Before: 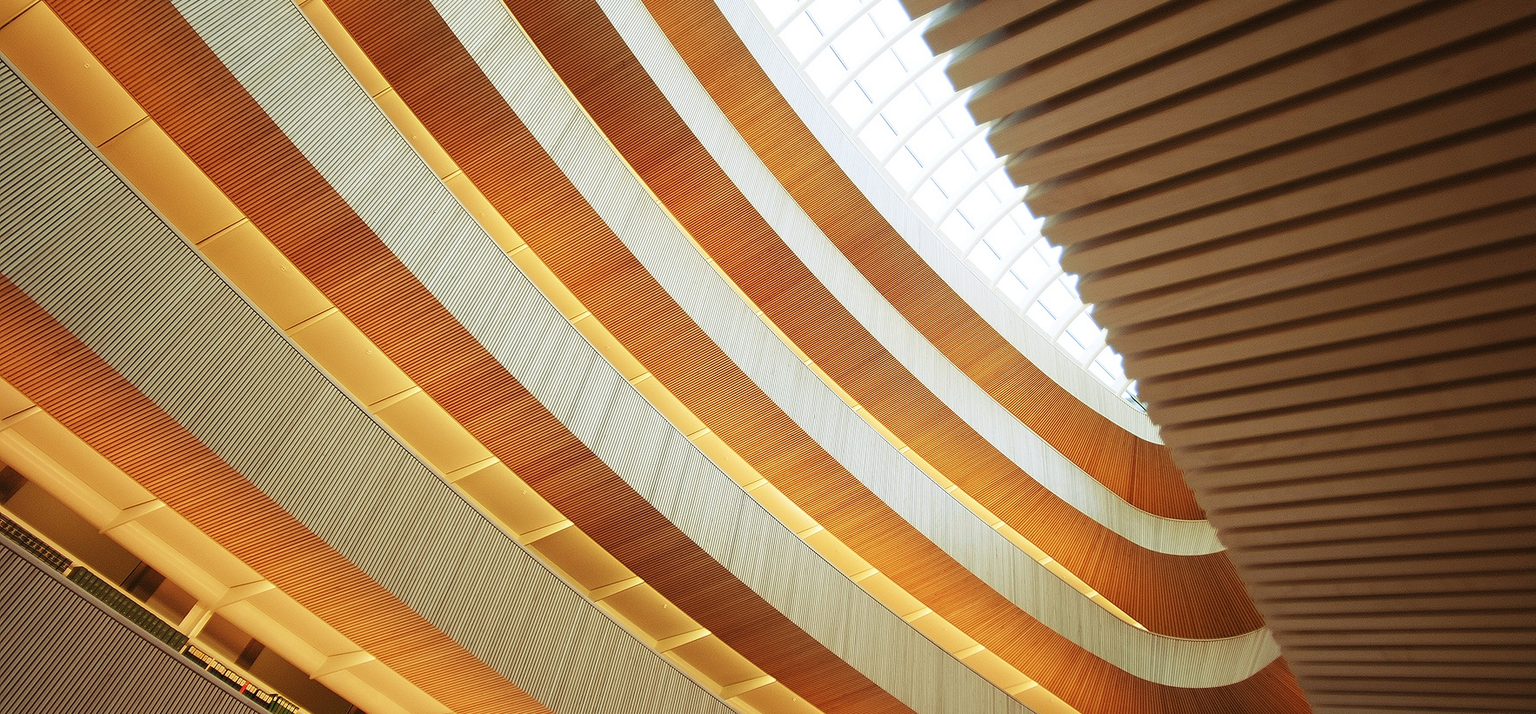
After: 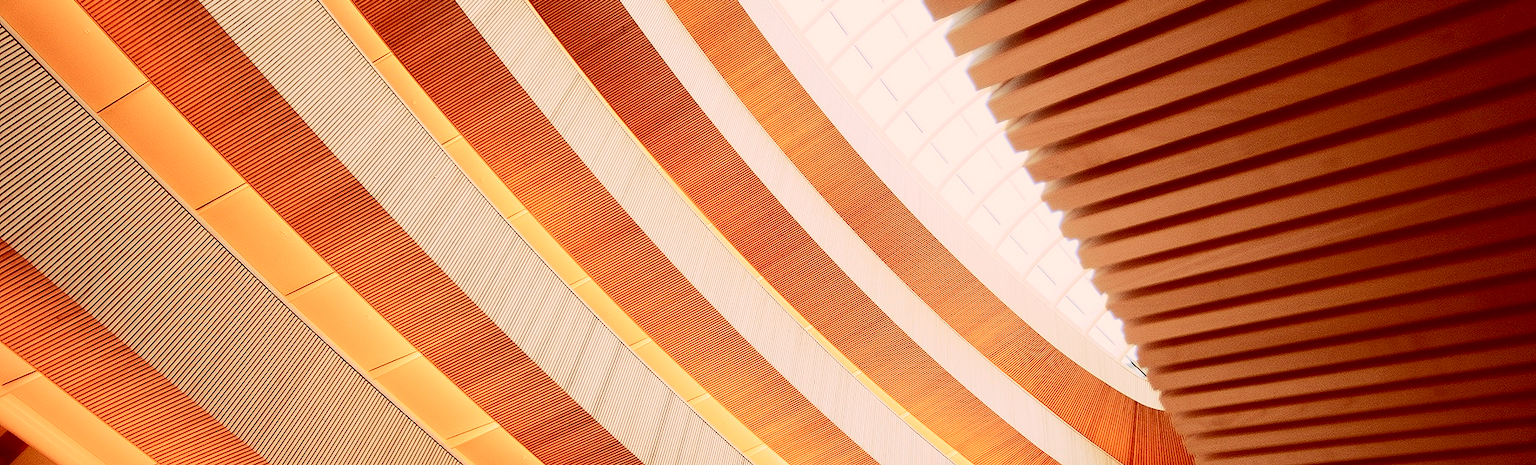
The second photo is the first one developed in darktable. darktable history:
tone curve: curves: ch0 [(0, 0) (0.003, 0.061) (0.011, 0.065) (0.025, 0.066) (0.044, 0.077) (0.069, 0.092) (0.1, 0.106) (0.136, 0.125) (0.177, 0.16) (0.224, 0.206) (0.277, 0.272) (0.335, 0.356) (0.399, 0.472) (0.468, 0.59) (0.543, 0.686) (0.623, 0.766) (0.709, 0.832) (0.801, 0.886) (0.898, 0.929) (1, 1)], color space Lab, independent channels, preserve colors none
exposure: exposure -0.206 EV, compensate exposure bias true, compensate highlight preservation false
color correction: highlights a* 9.54, highlights b* 8.91, shadows a* 39.78, shadows b* 39.88, saturation 0.816
crop and rotate: top 4.968%, bottom 29.815%
